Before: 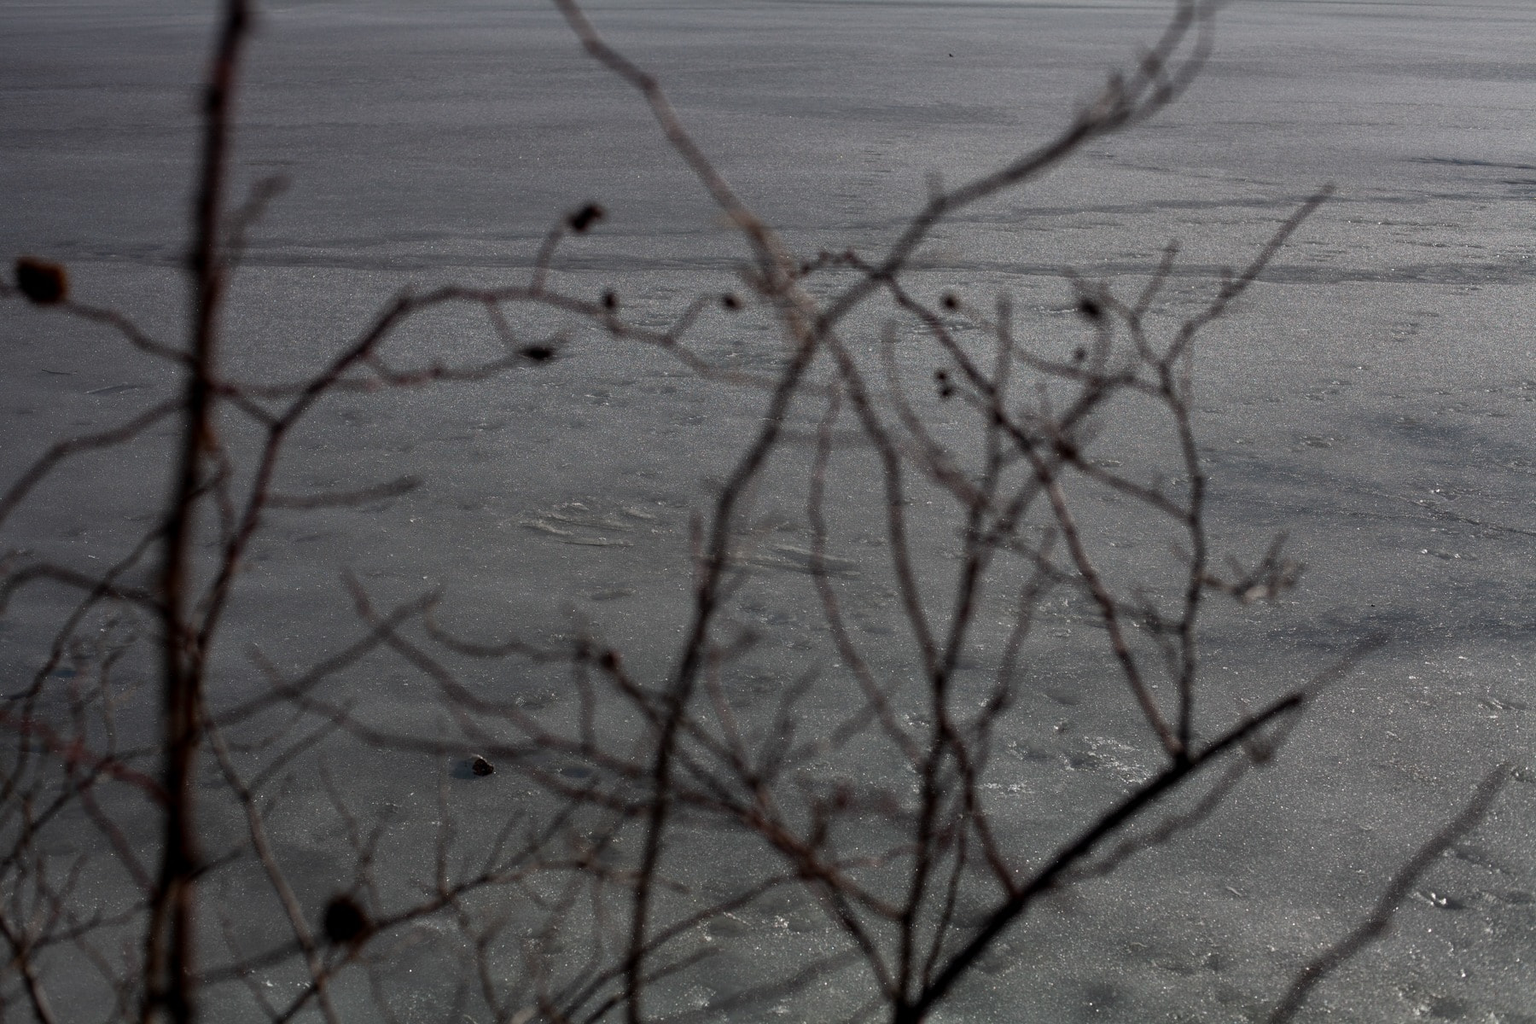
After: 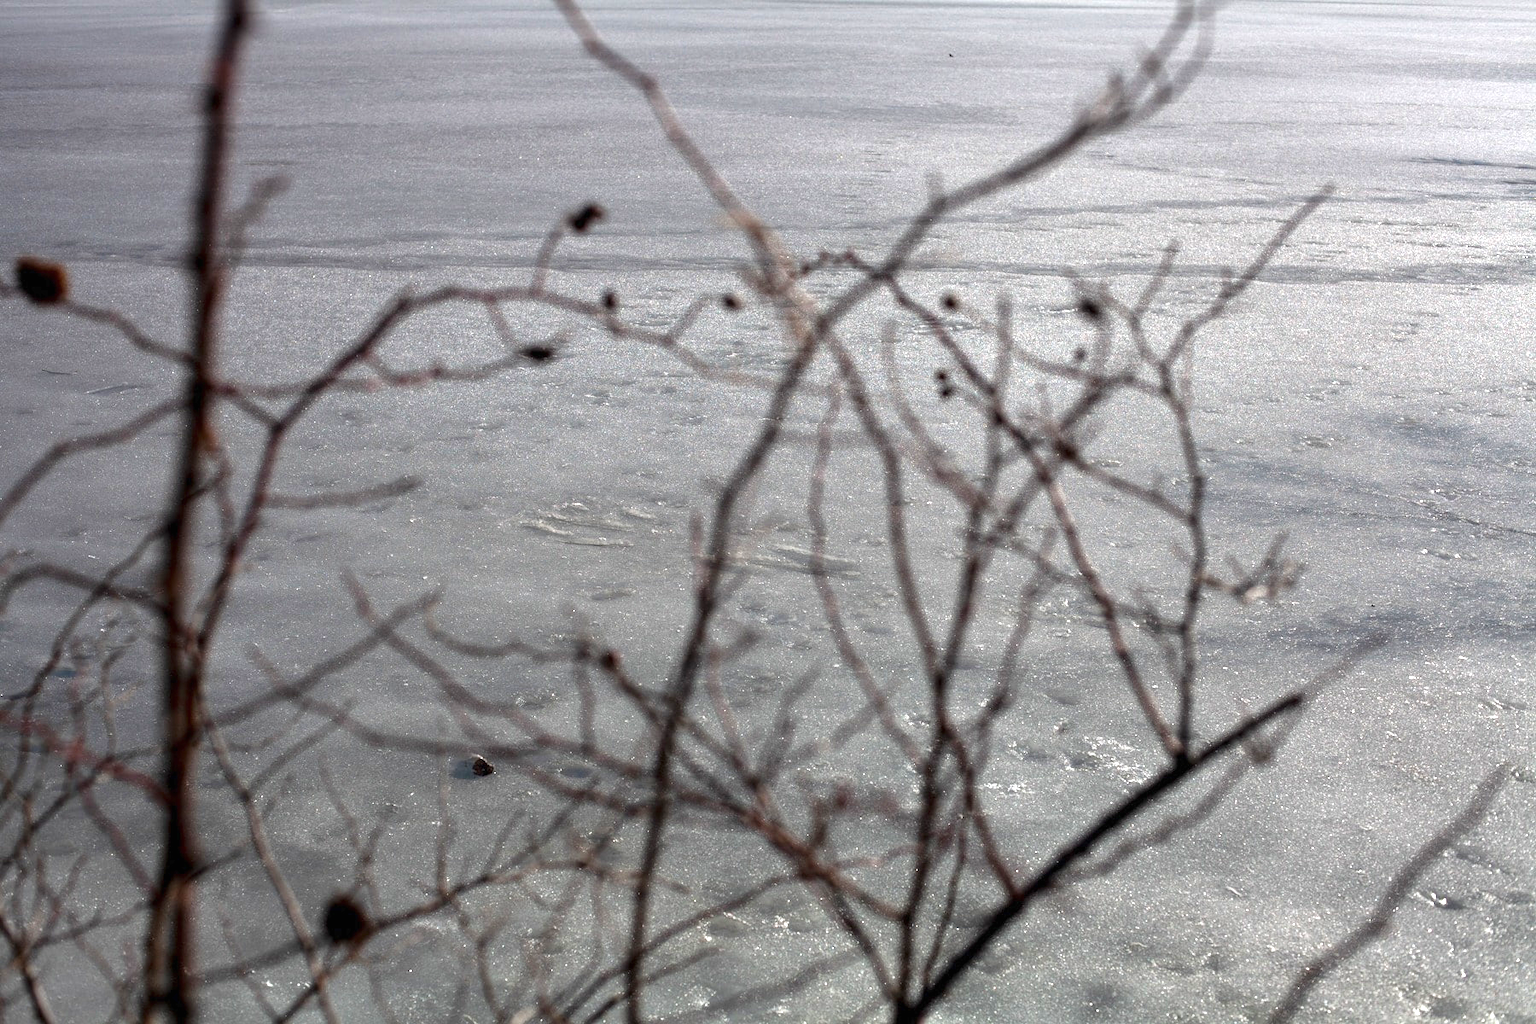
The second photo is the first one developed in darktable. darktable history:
exposure: black level correction 0, exposure 1.6 EV, compensate exposure bias true, compensate highlight preservation false
